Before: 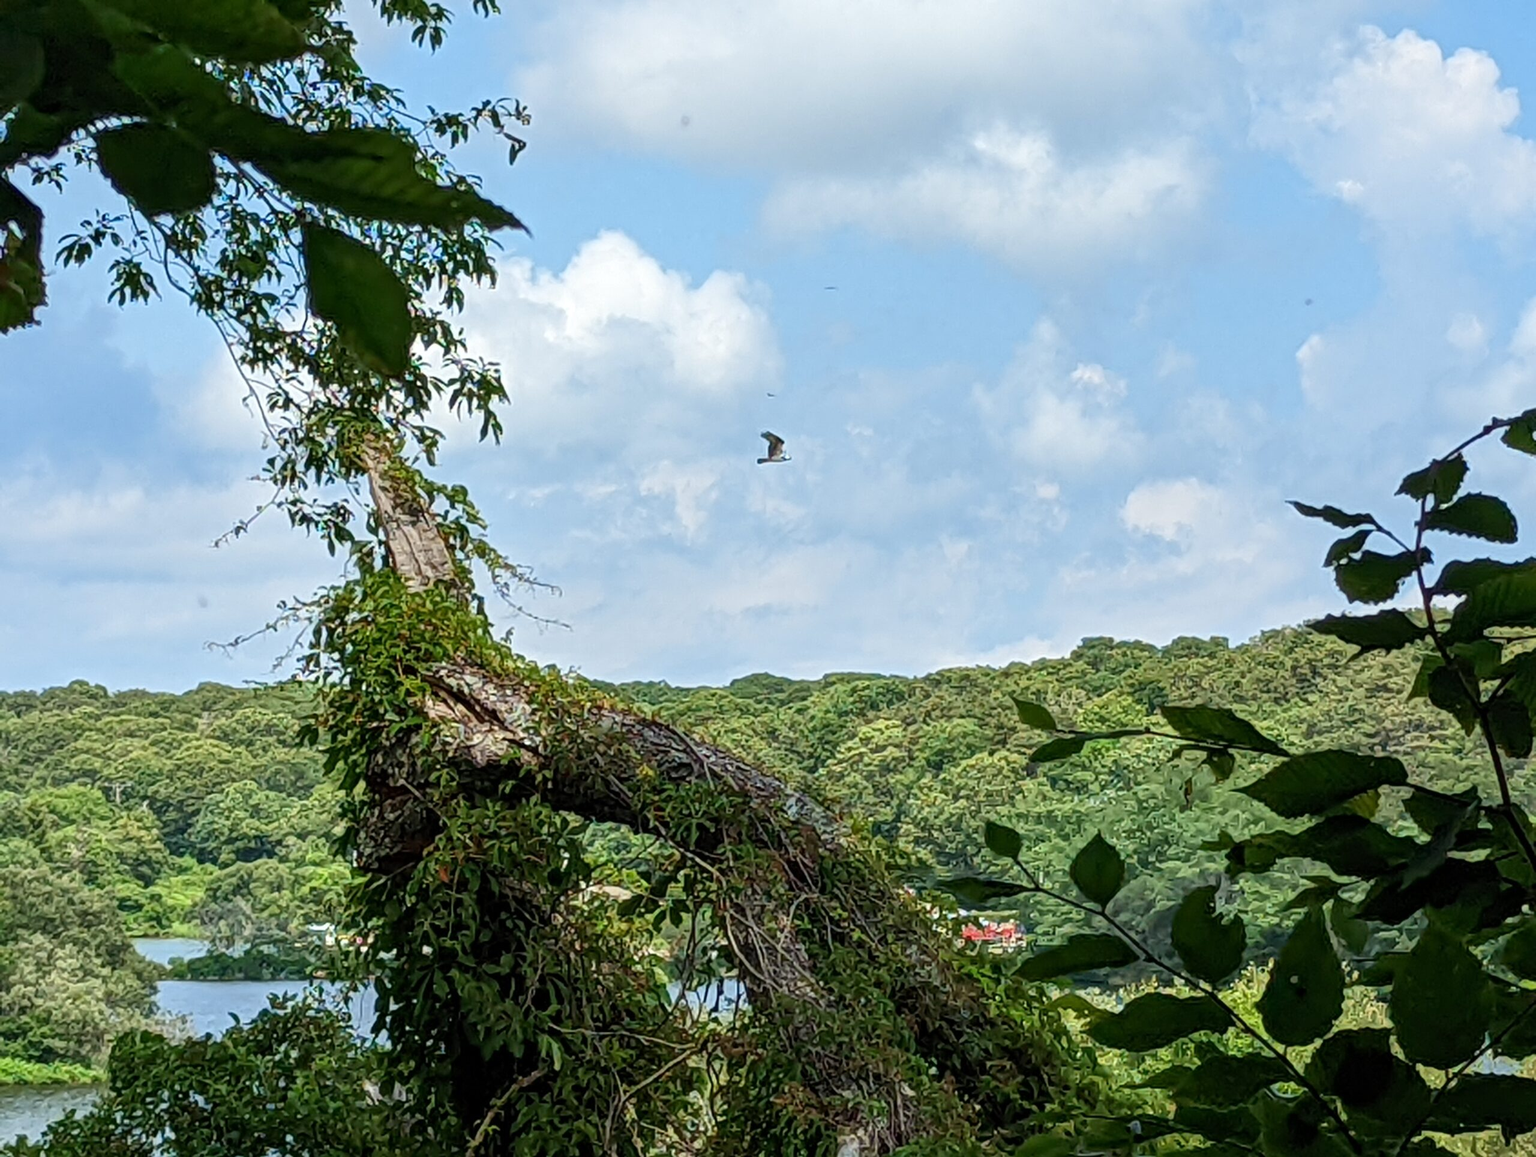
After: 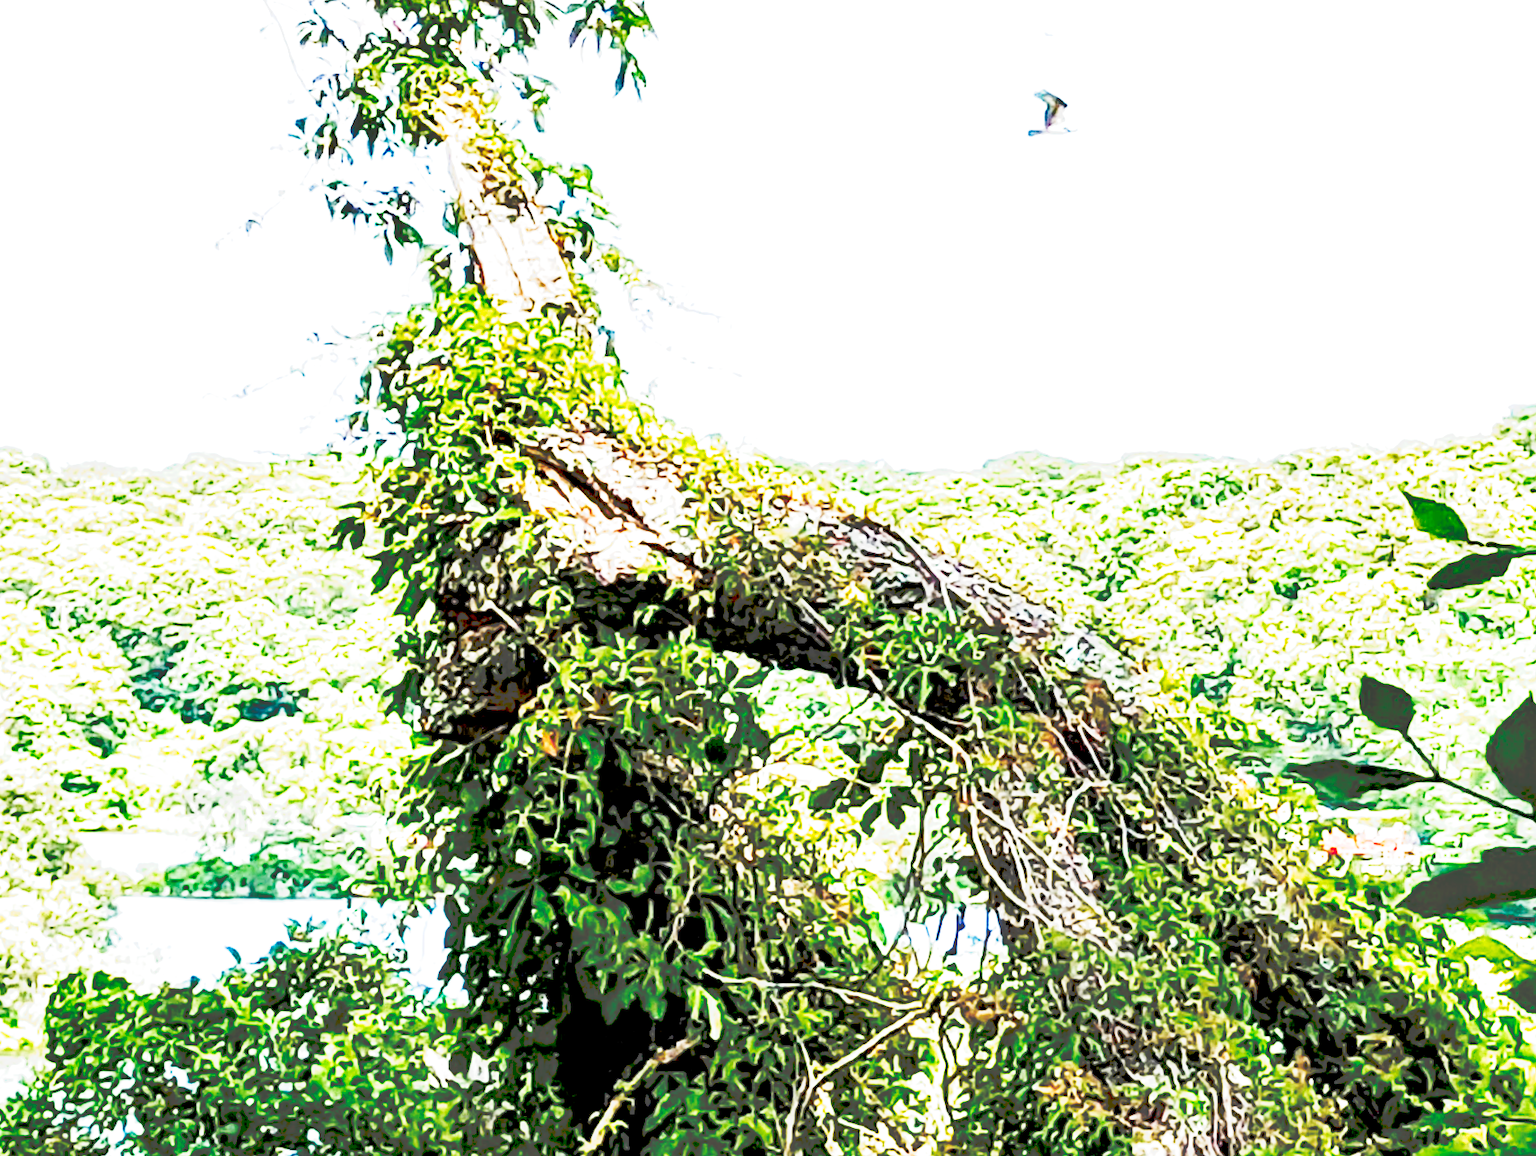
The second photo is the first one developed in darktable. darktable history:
shadows and highlights: radius 125.46, shadows 30.51, highlights -30.51, low approximation 0.01, soften with gaussian
exposure: black level correction 0, exposure 0.7 EV, compensate exposure bias true, compensate highlight preservation false
tone curve: curves: ch0 [(0, 0) (0.003, 0.279) (0.011, 0.287) (0.025, 0.295) (0.044, 0.304) (0.069, 0.316) (0.1, 0.319) (0.136, 0.316) (0.177, 0.32) (0.224, 0.359) (0.277, 0.421) (0.335, 0.511) (0.399, 0.639) (0.468, 0.734) (0.543, 0.827) (0.623, 0.89) (0.709, 0.944) (0.801, 0.965) (0.898, 0.968) (1, 1)], preserve colors none
filmic rgb: middle gray luminance 8.8%, black relative exposure -6.3 EV, white relative exposure 2.7 EV, threshold 6 EV, target black luminance 0%, hardness 4.74, latitude 73.47%, contrast 1.332, shadows ↔ highlights balance 10.13%, add noise in highlights 0, preserve chrominance no, color science v3 (2019), use custom middle-gray values true, iterations of high-quality reconstruction 0, contrast in highlights soft, enable highlight reconstruction true
crop and rotate: angle -0.82°, left 3.85%, top 31.828%, right 27.992%
